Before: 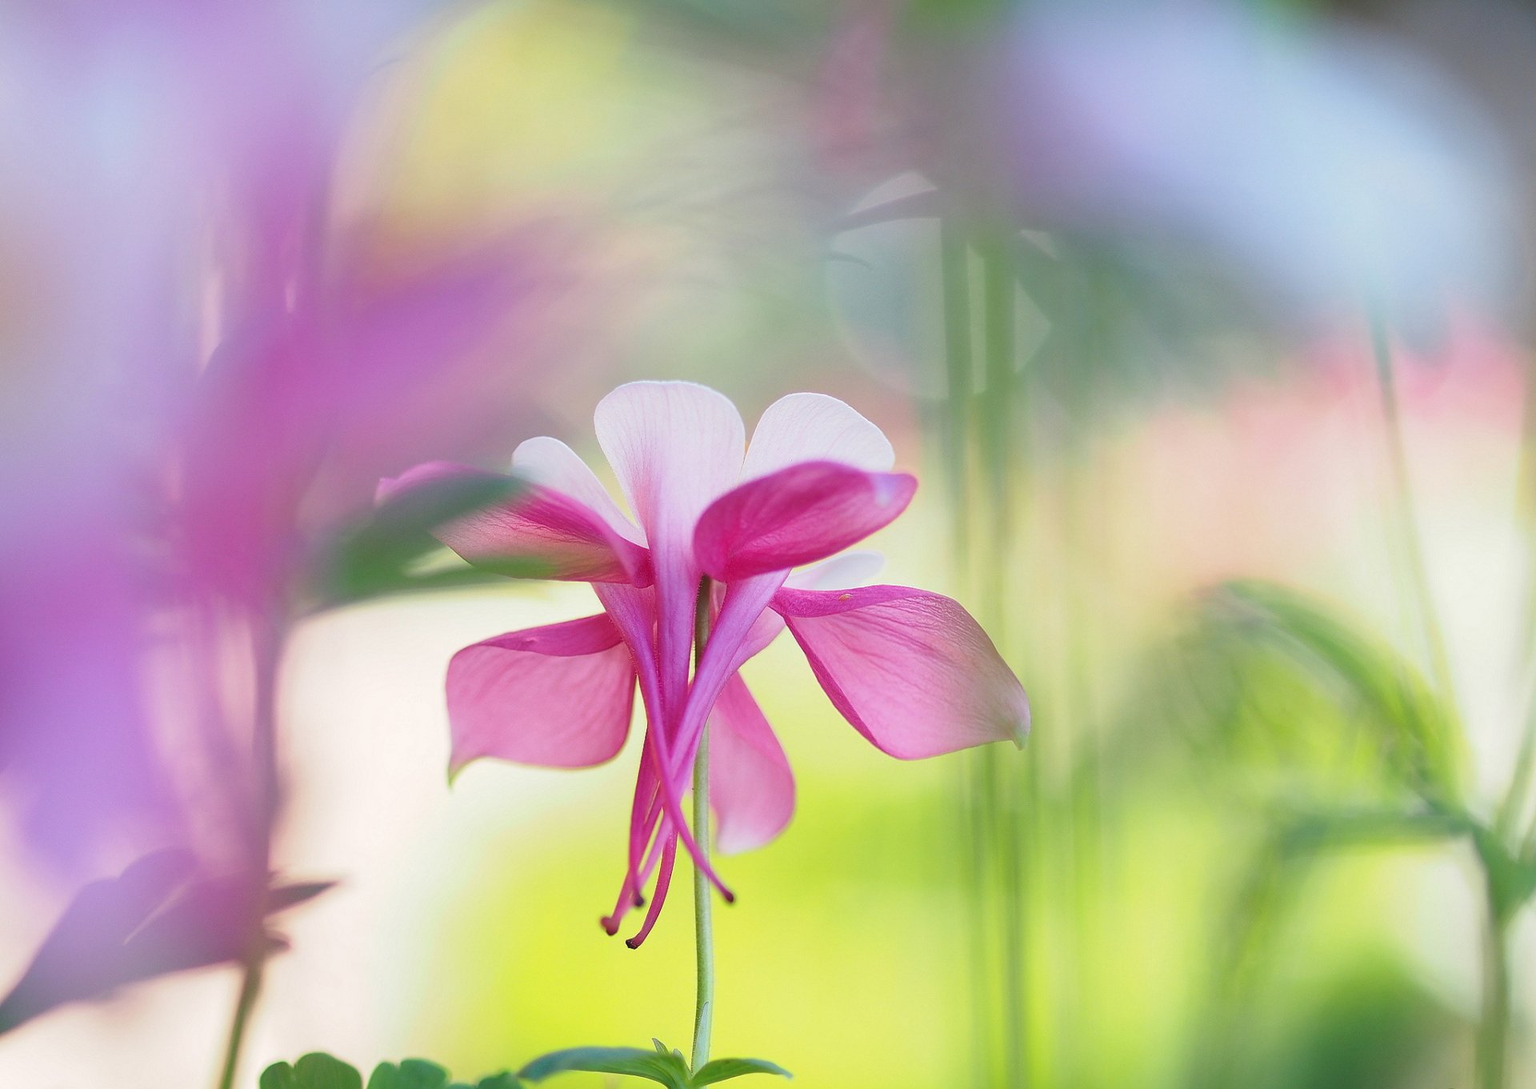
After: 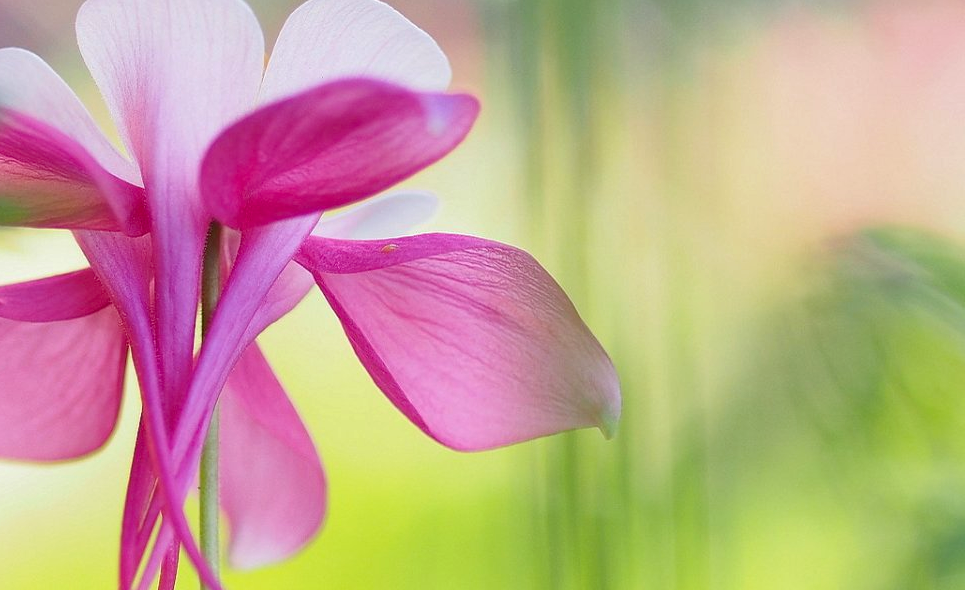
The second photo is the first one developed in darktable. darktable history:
crop: left 34.76%, top 36.613%, right 14.936%, bottom 20.023%
haze removal: compatibility mode true, adaptive false
